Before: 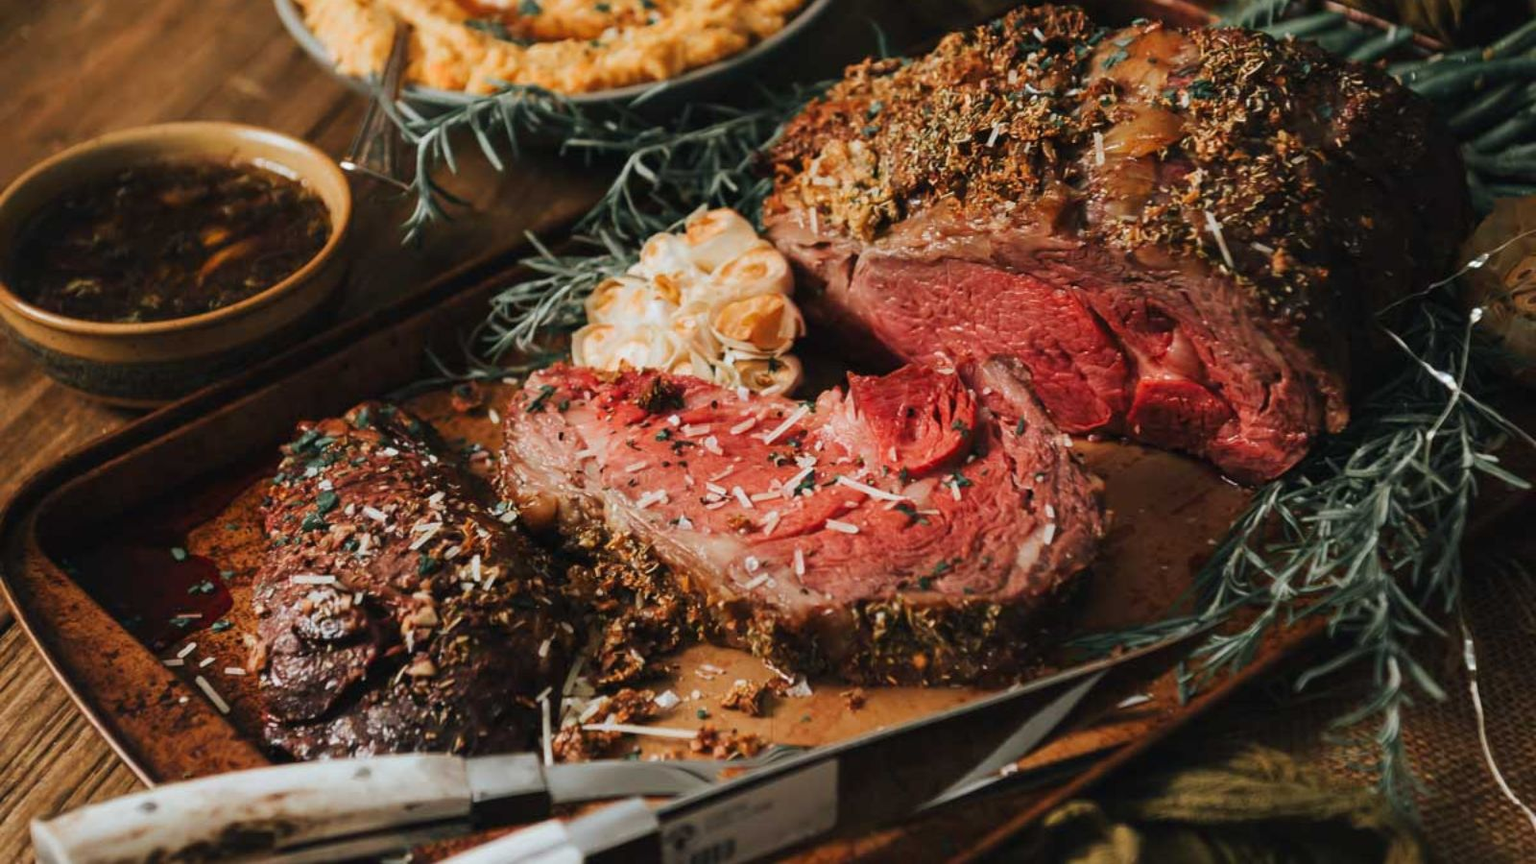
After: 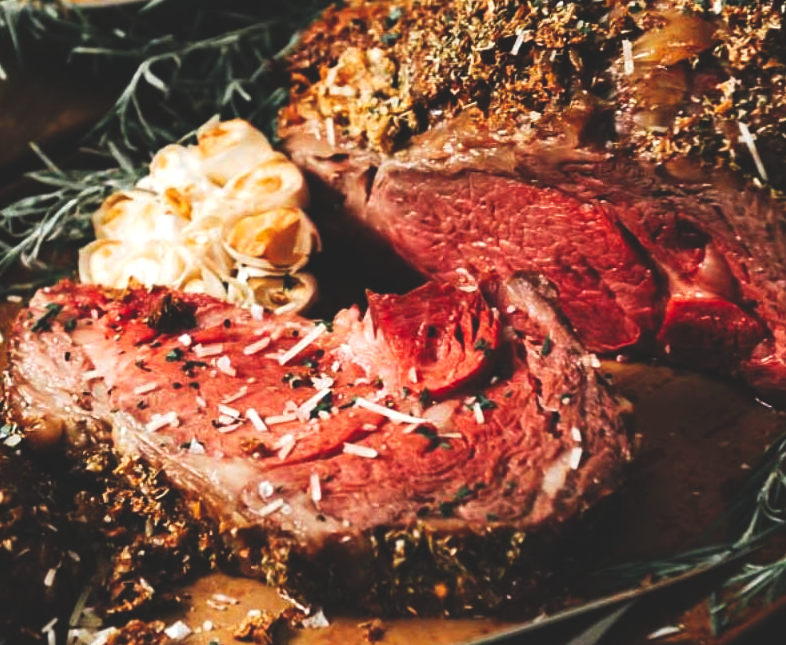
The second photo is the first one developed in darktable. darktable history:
crop: left 32.32%, top 10.948%, right 18.512%, bottom 17.356%
color balance rgb: perceptual saturation grading › global saturation -0.01%, perceptual brilliance grading › global brilliance 1.995%, perceptual brilliance grading › highlights 7.907%, perceptual brilliance grading › shadows -3.766%, contrast 15.271%
tone curve: curves: ch0 [(0, 0.129) (0.187, 0.207) (0.729, 0.789) (1, 1)], preserve colors none
